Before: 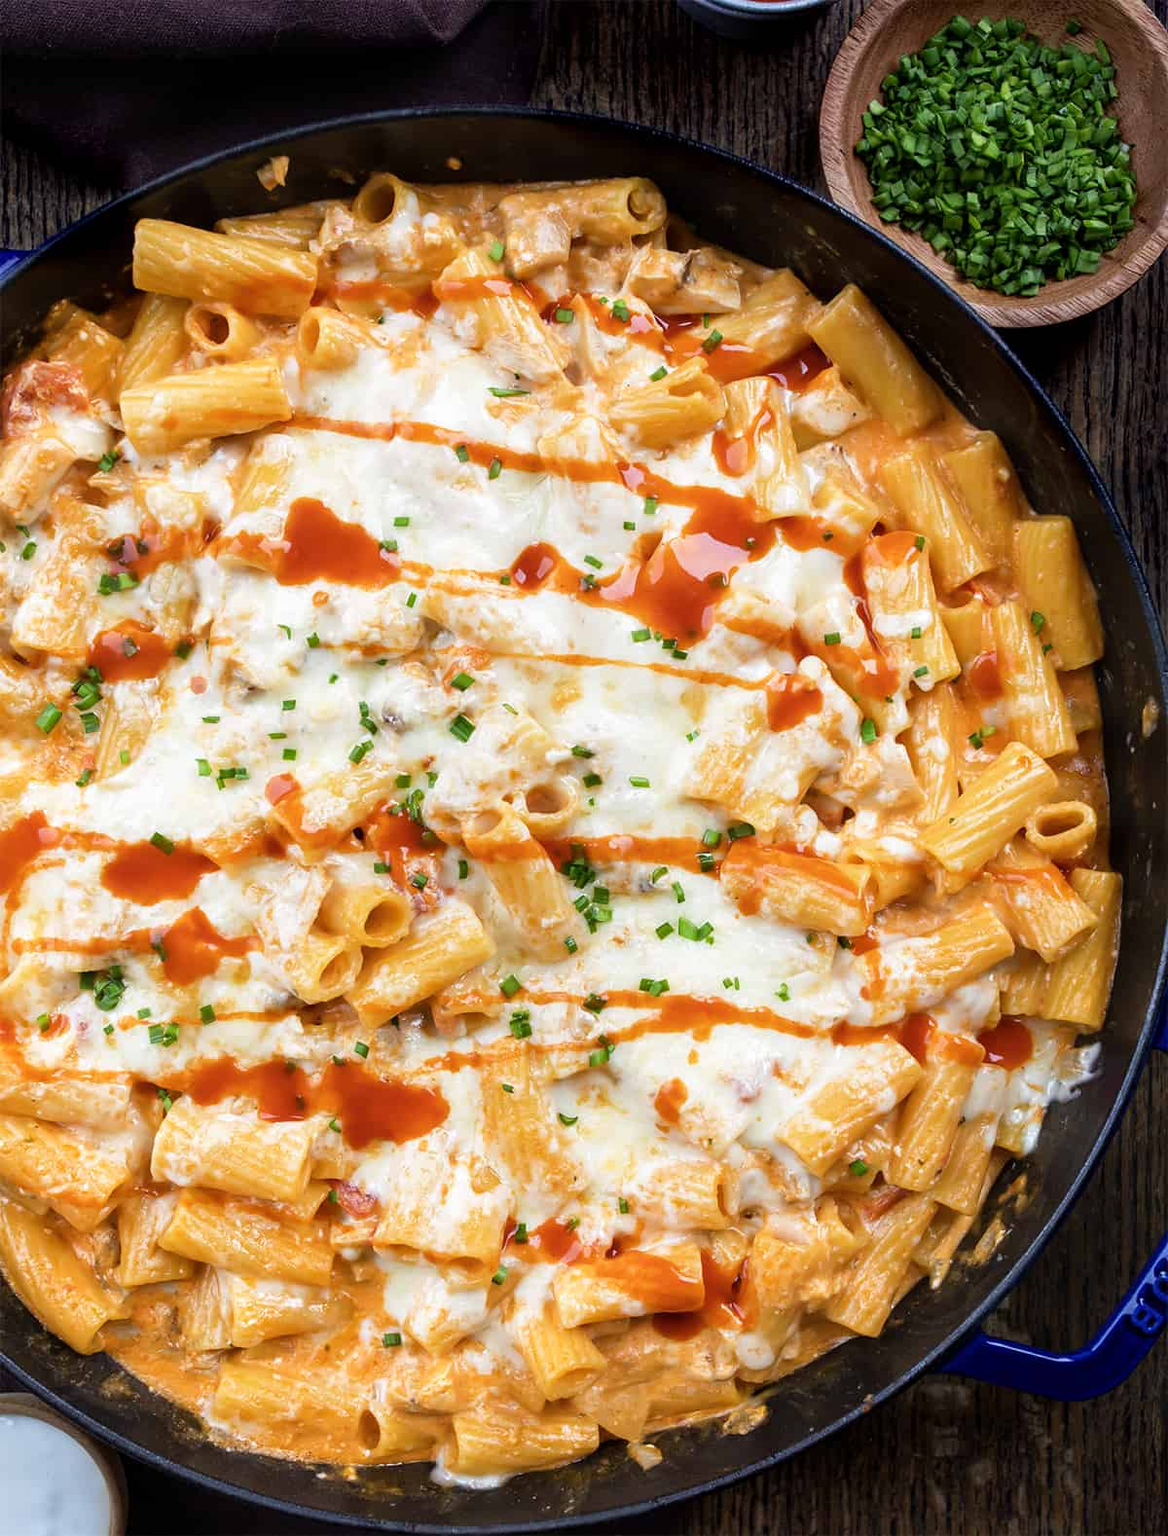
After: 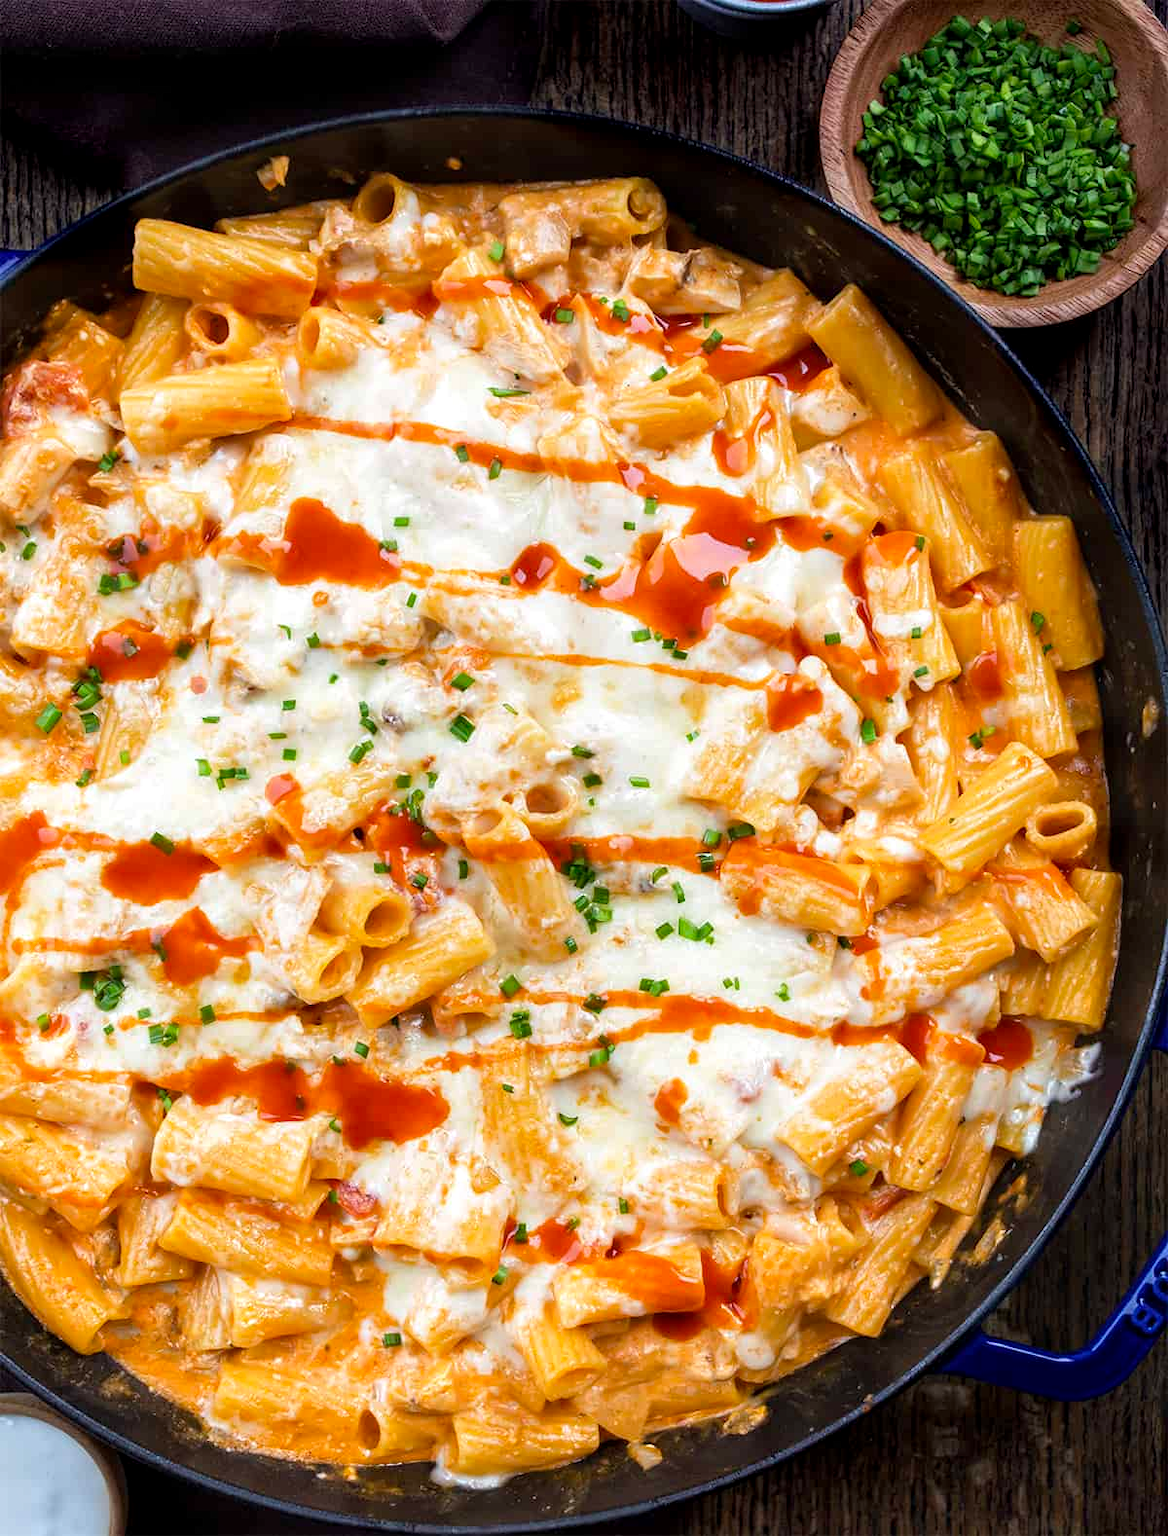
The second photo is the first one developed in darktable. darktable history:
local contrast: highlights 101%, shadows 99%, detail 119%, midtone range 0.2
